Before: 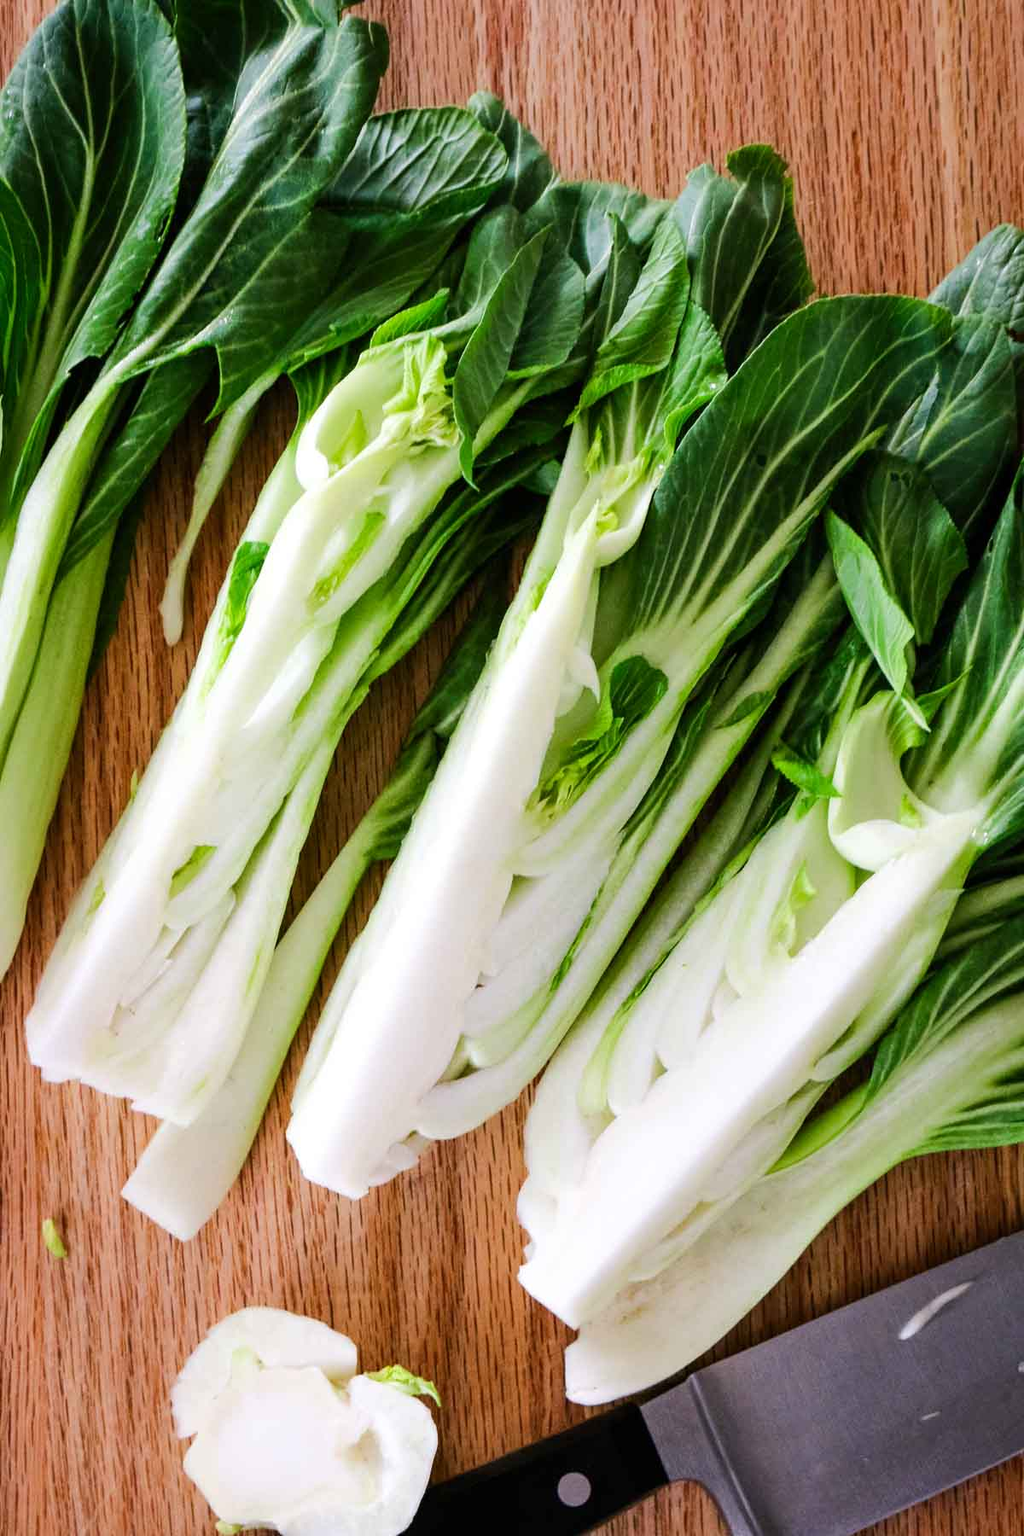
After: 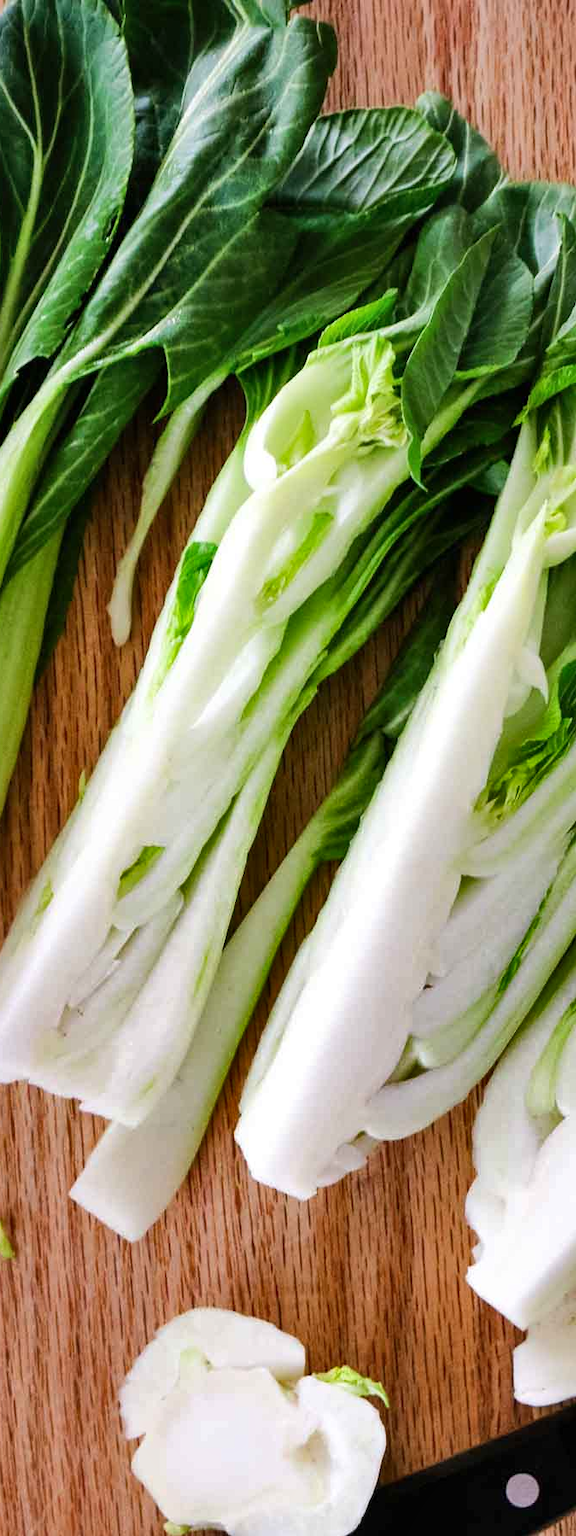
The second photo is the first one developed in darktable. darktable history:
crop: left 5.114%, right 38.589%
shadows and highlights: shadows 60, highlights -60.23, soften with gaussian
